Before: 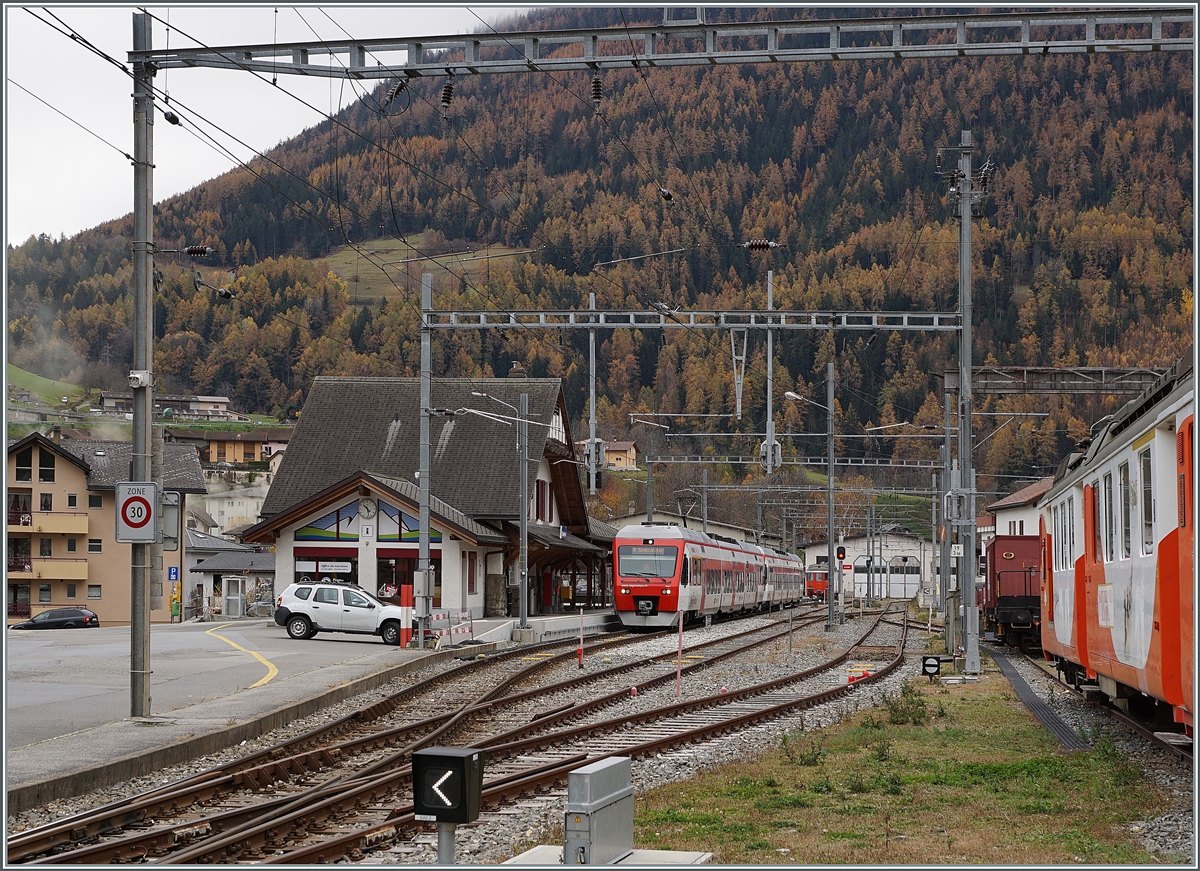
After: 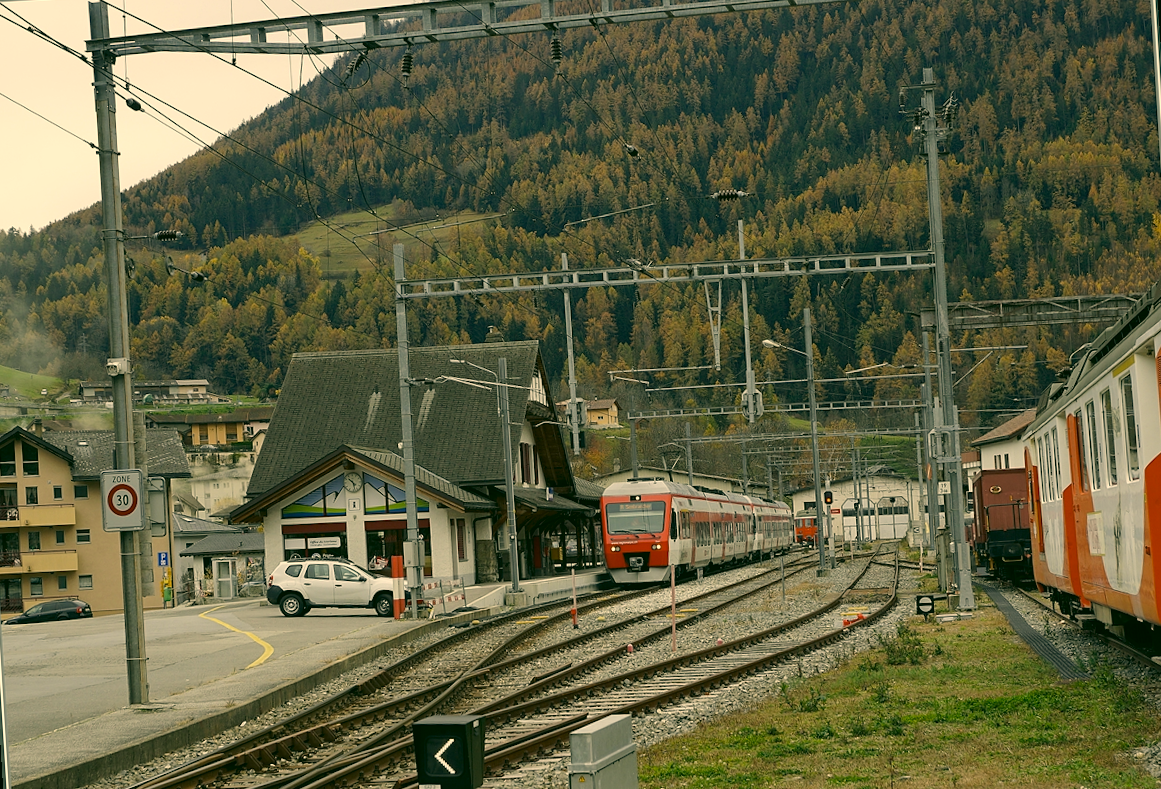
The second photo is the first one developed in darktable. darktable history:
color correction: highlights a* 5.3, highlights b* 24.26, shadows a* -15.58, shadows b* 4.02
rotate and perspective: rotation -3.52°, crop left 0.036, crop right 0.964, crop top 0.081, crop bottom 0.919
